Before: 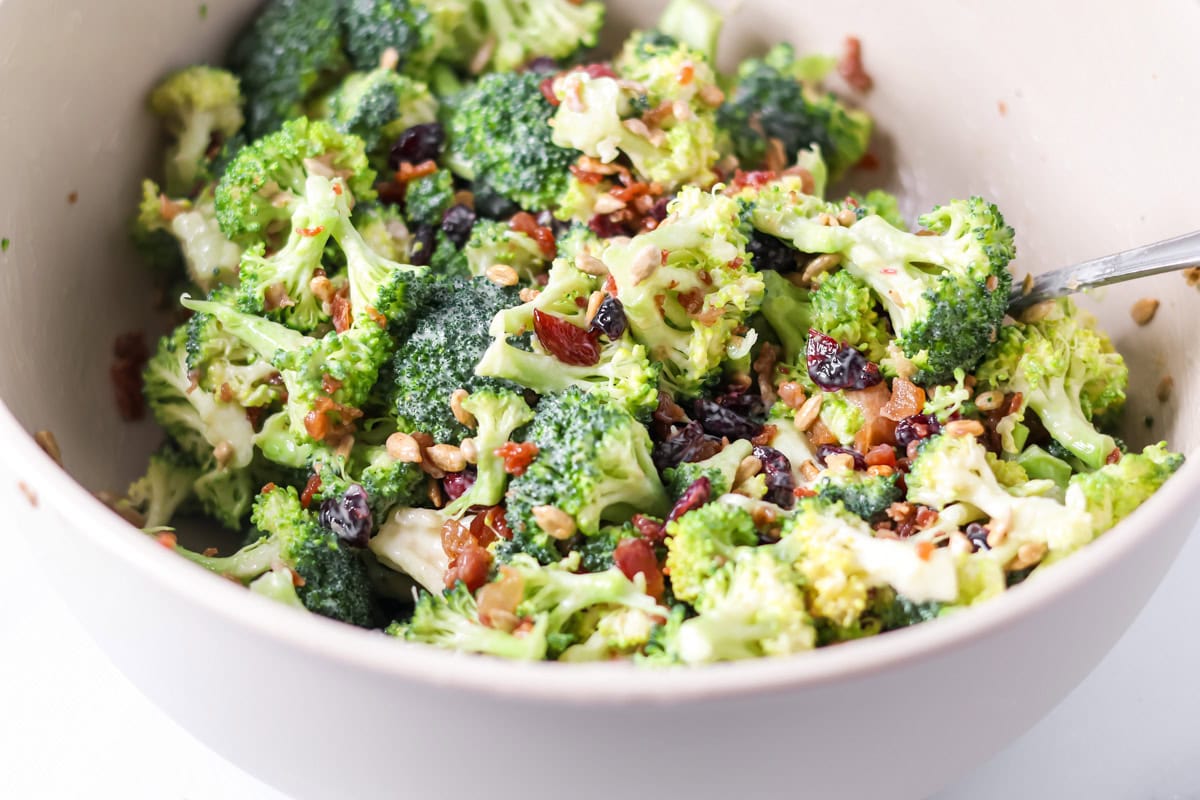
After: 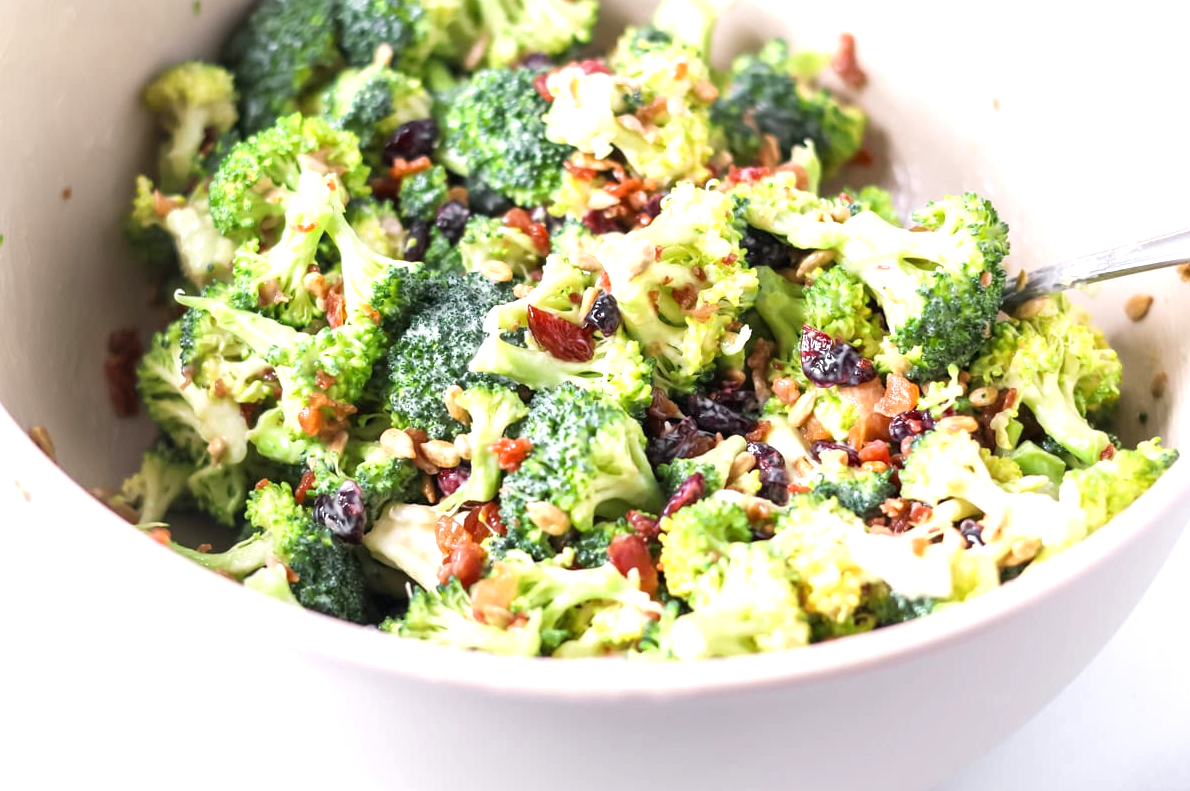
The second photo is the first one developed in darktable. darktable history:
crop: left 0.502%, top 0.588%, right 0.253%, bottom 0.463%
exposure: black level correction 0, exposure 0.59 EV, compensate highlight preservation false
